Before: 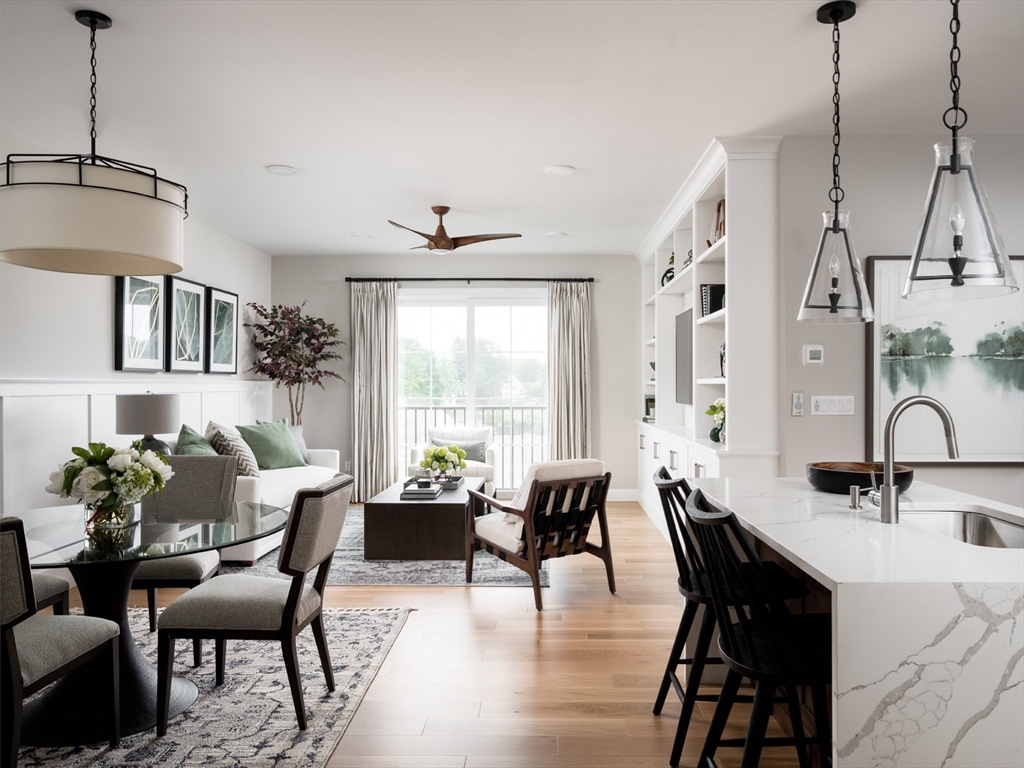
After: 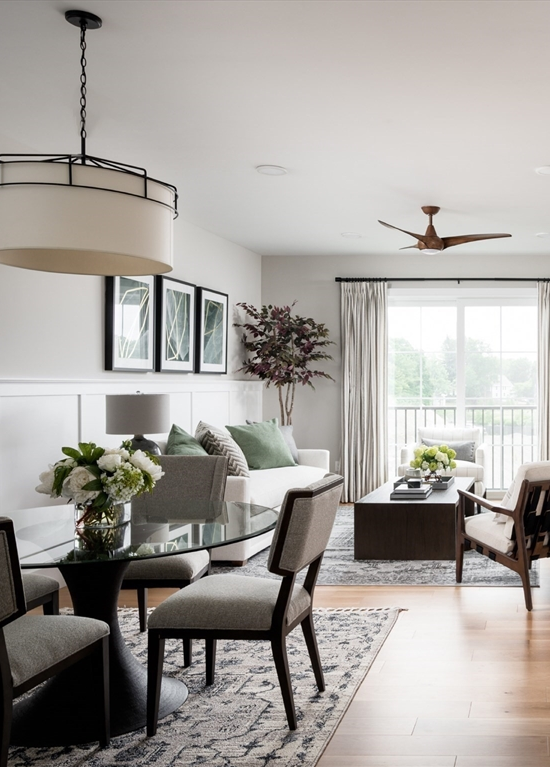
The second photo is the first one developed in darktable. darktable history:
crop: left 1.046%, right 45.21%, bottom 0.08%
